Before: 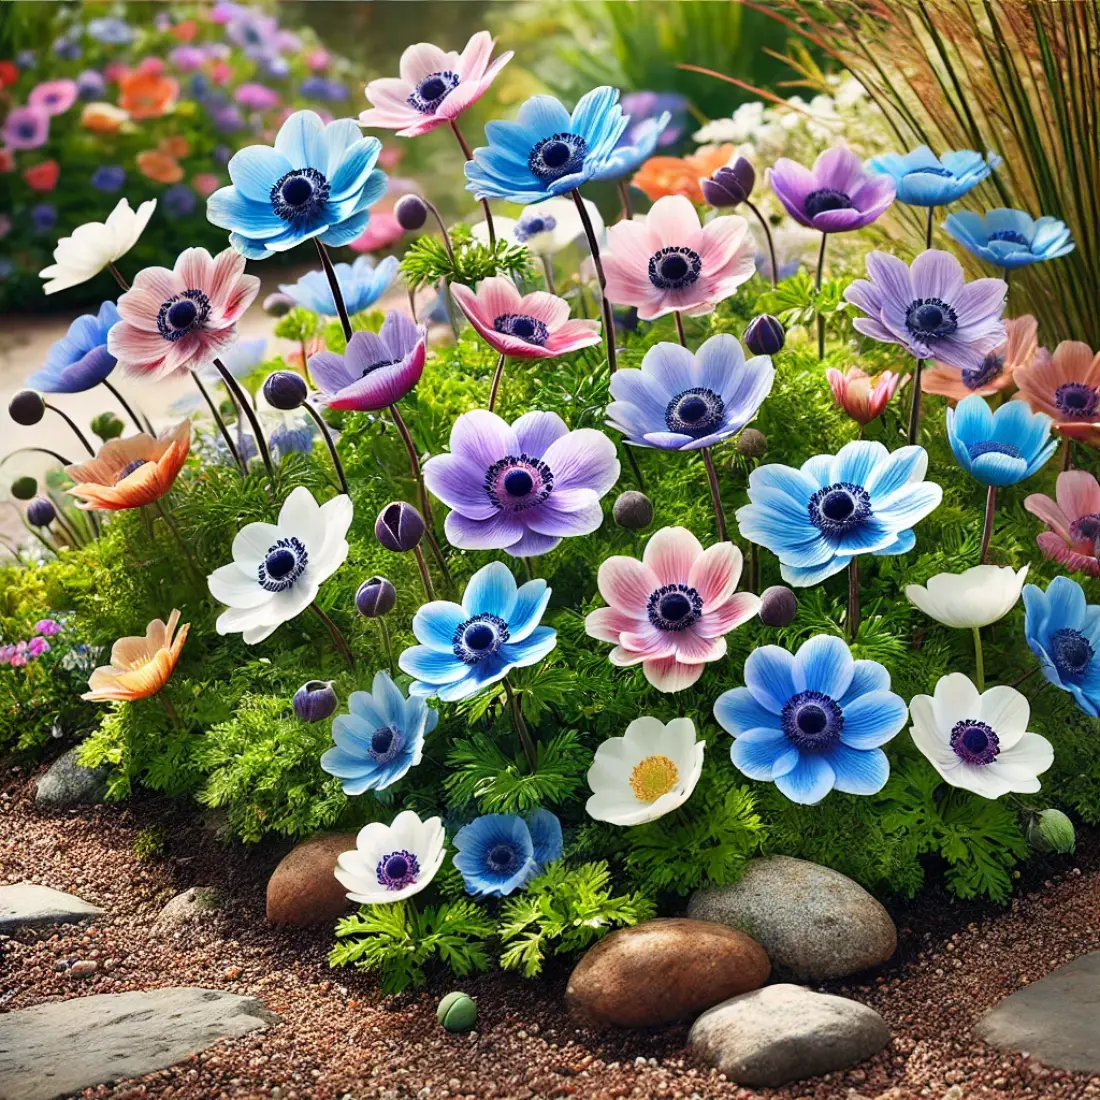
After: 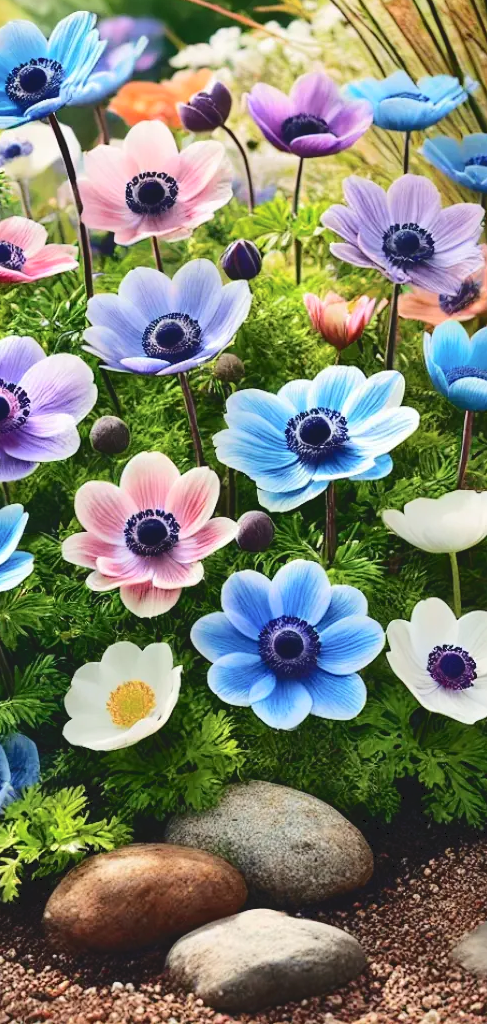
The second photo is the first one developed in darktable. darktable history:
crop: left 47.582%, top 6.894%, right 8.06%
tone curve: curves: ch0 [(0, 0) (0.003, 0.09) (0.011, 0.095) (0.025, 0.097) (0.044, 0.108) (0.069, 0.117) (0.1, 0.129) (0.136, 0.151) (0.177, 0.185) (0.224, 0.229) (0.277, 0.299) (0.335, 0.379) (0.399, 0.469) (0.468, 0.55) (0.543, 0.629) (0.623, 0.702) (0.709, 0.775) (0.801, 0.85) (0.898, 0.91) (1, 1)], color space Lab, independent channels, preserve colors none
